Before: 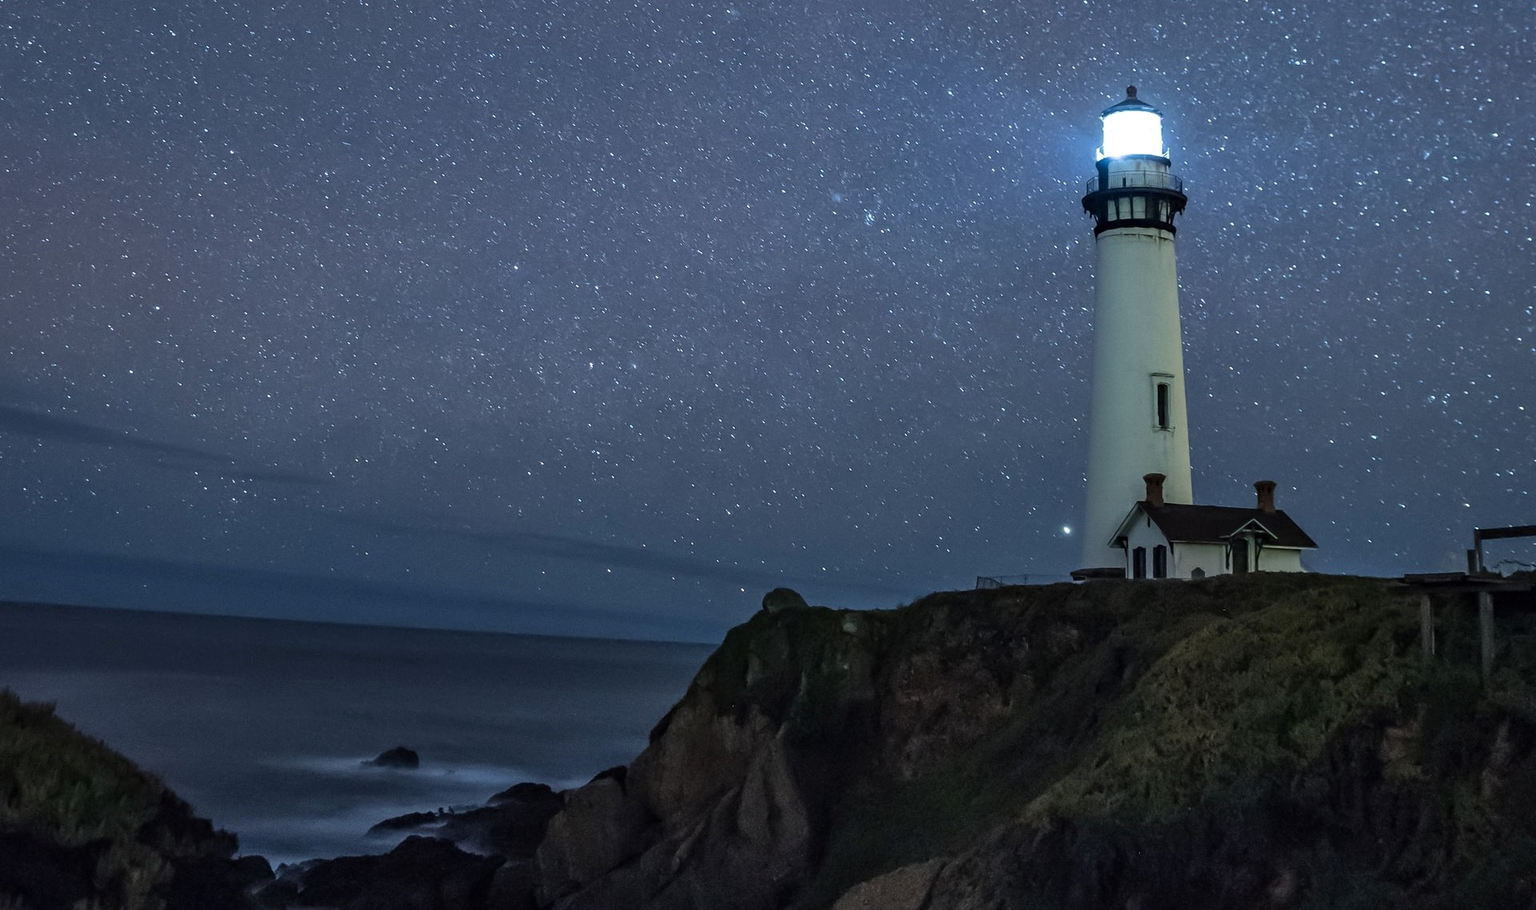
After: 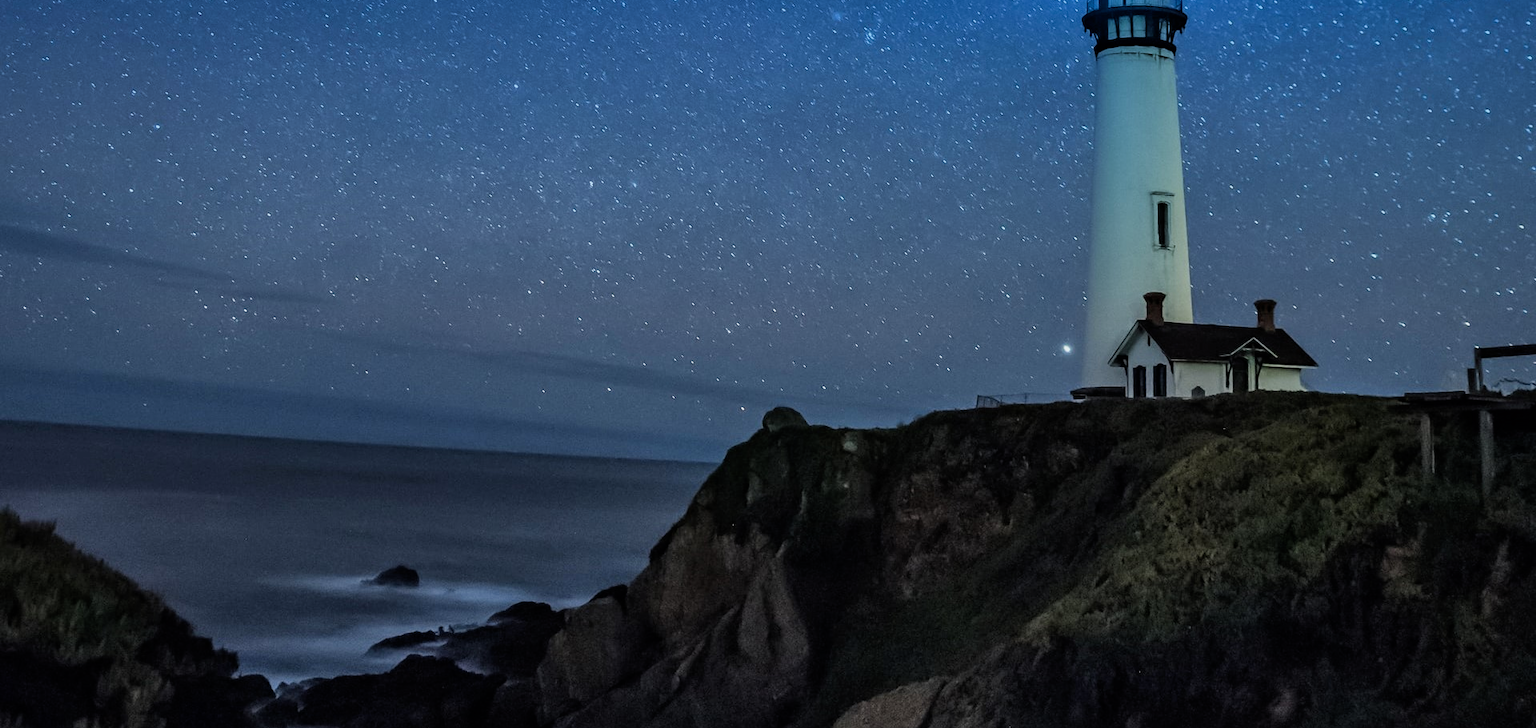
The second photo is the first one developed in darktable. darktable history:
graduated density: density 2.02 EV, hardness 44%, rotation 0.374°, offset 8.21, hue 208.8°, saturation 97%
crop and rotate: top 19.998%
bloom: size 15%, threshold 97%, strength 7%
filmic rgb: hardness 4.17
exposure: exposure 0.515 EV, compensate highlight preservation false
